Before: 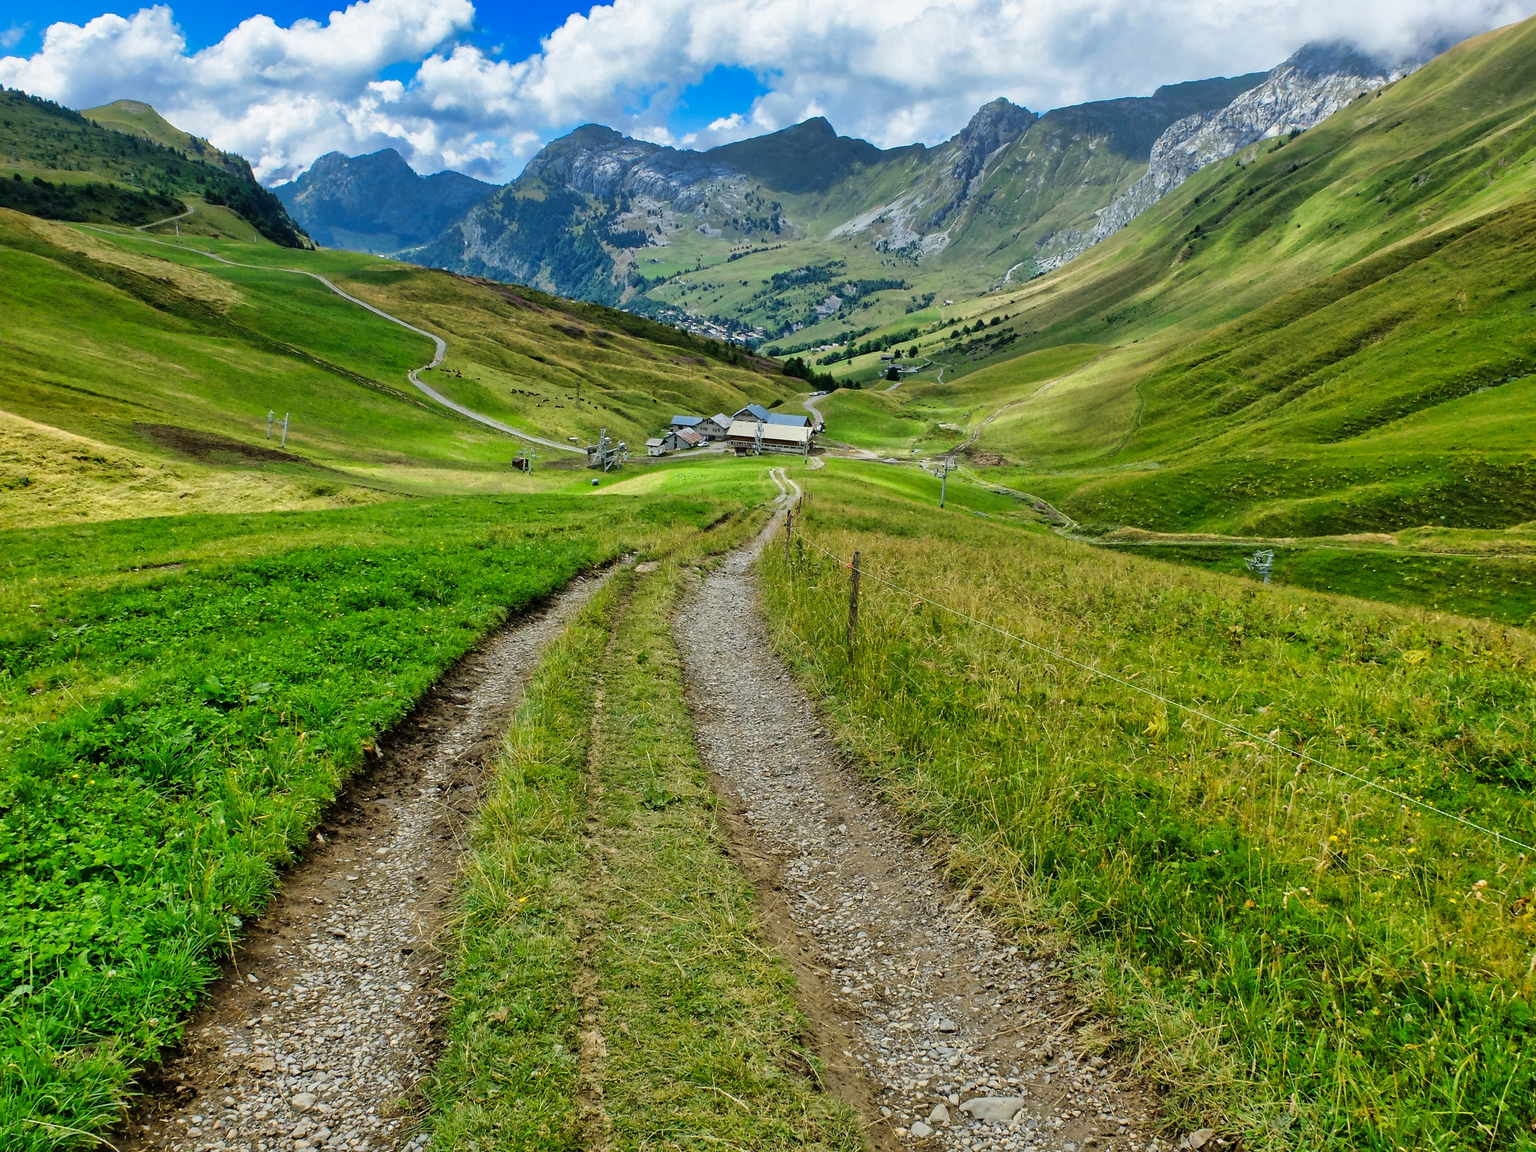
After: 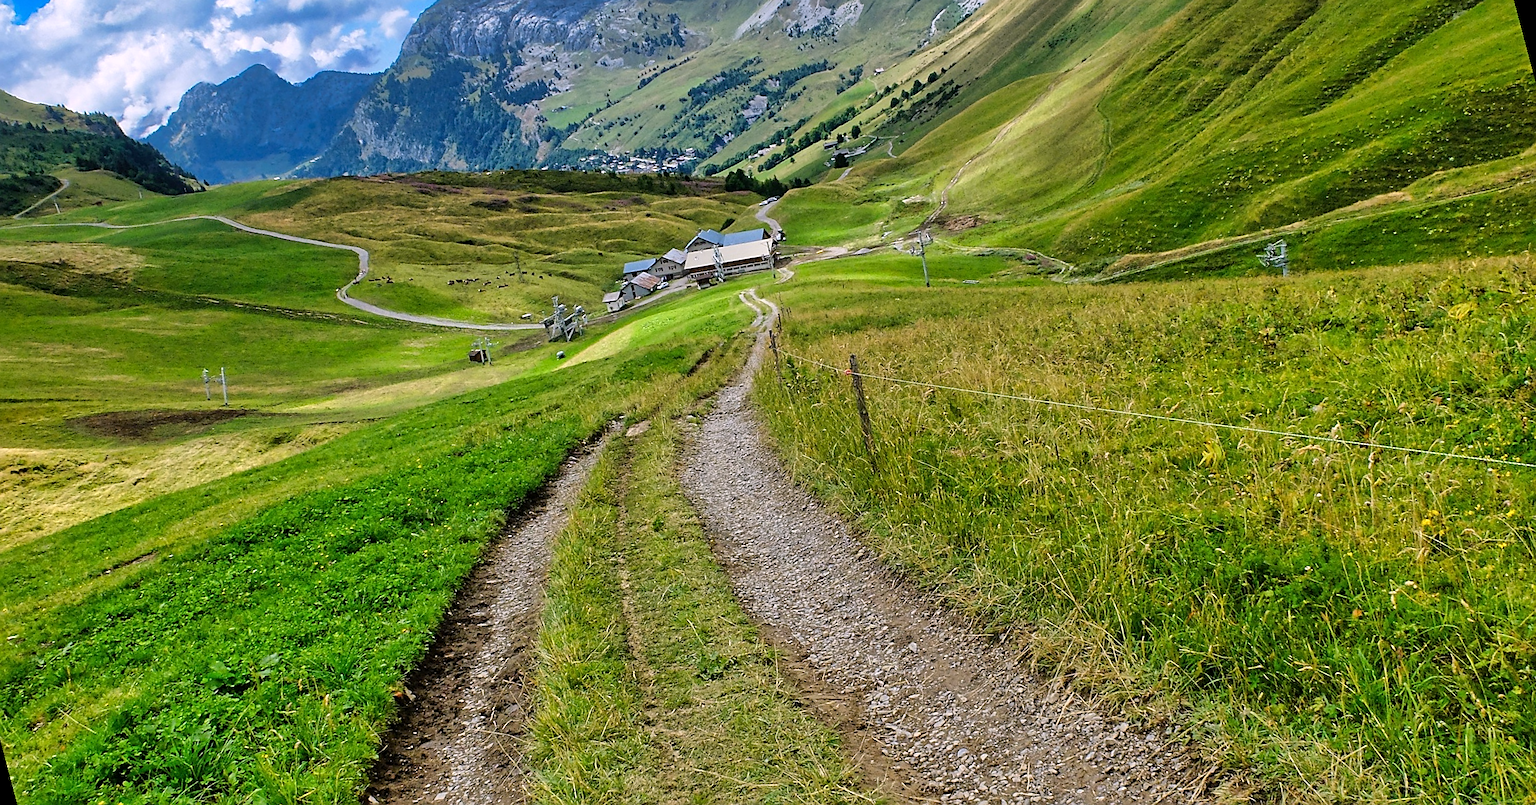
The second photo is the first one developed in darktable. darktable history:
rotate and perspective: rotation -14.8°, crop left 0.1, crop right 0.903, crop top 0.25, crop bottom 0.748
sharpen: on, module defaults
white balance: red 1.05, blue 1.072
